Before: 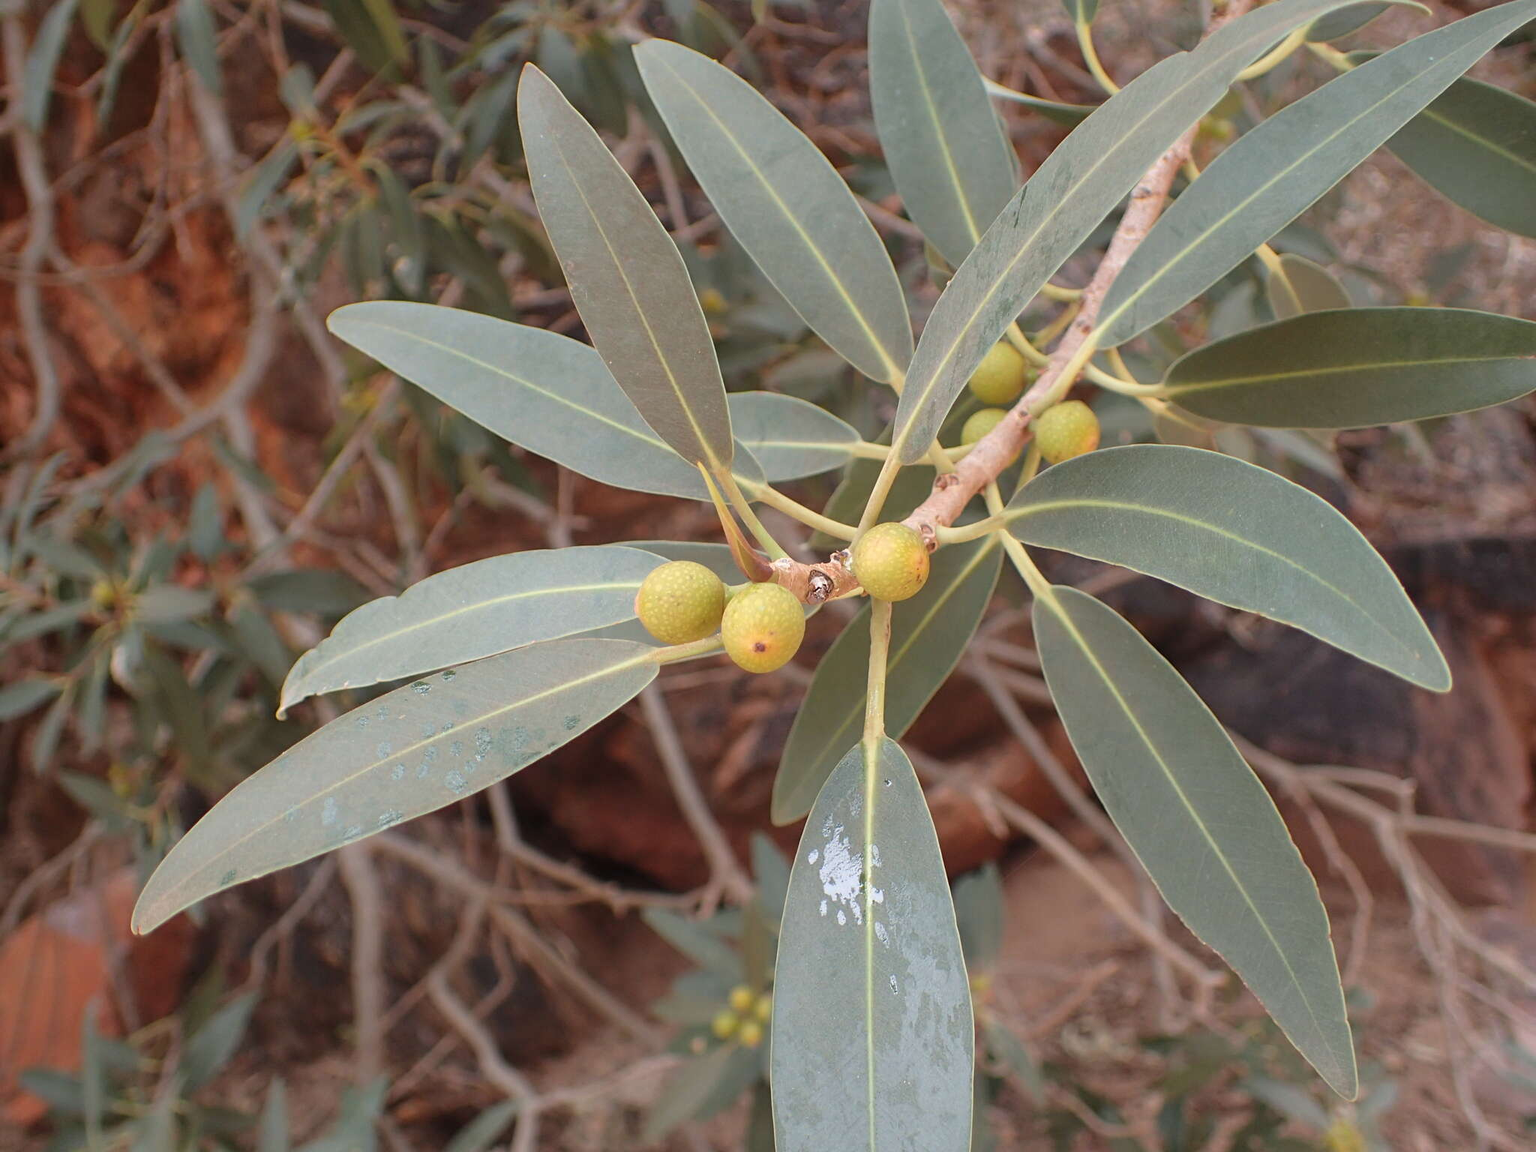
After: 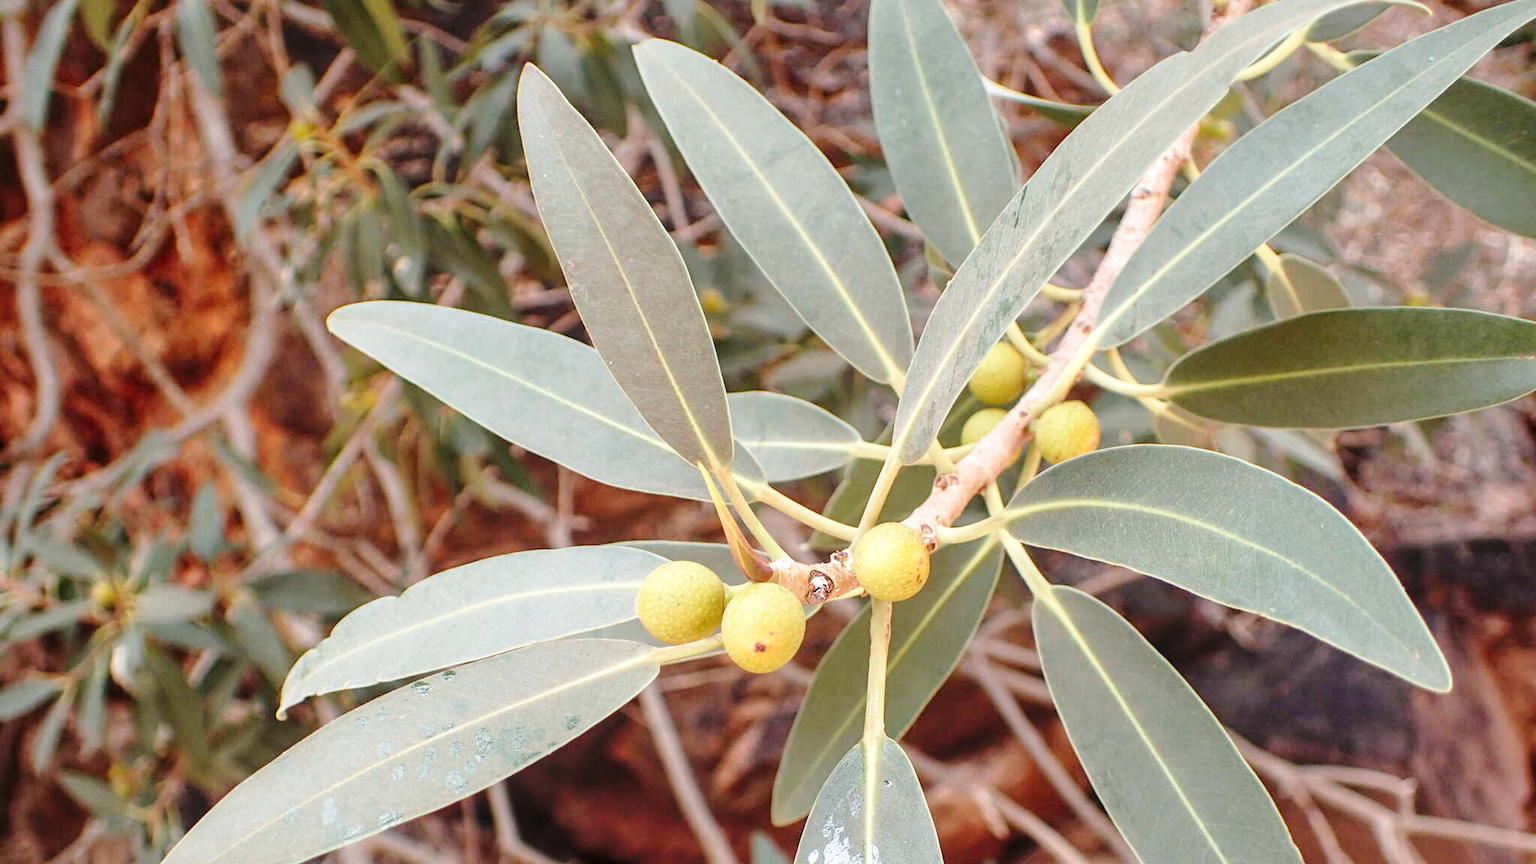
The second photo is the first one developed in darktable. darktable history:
base curve: curves: ch0 [(0, 0) (0.028, 0.03) (0.121, 0.232) (0.46, 0.748) (0.859, 0.968) (1, 1)], preserve colors none
local contrast: on, module defaults
crop: bottom 24.992%
